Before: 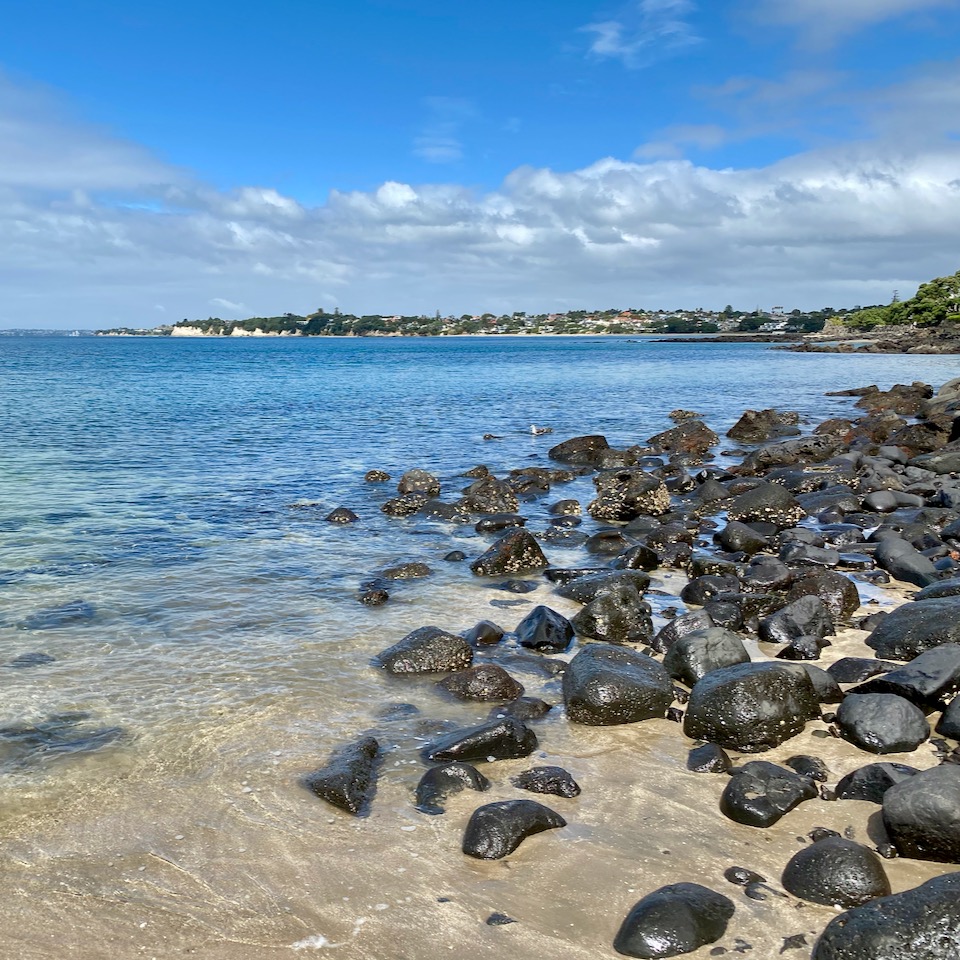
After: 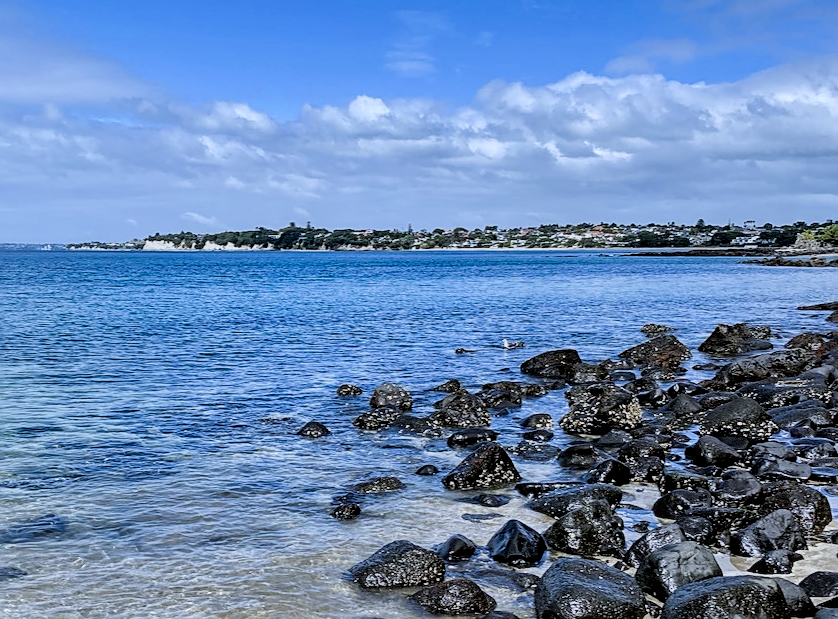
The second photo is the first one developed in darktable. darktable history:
white balance: red 0.948, green 1.02, blue 1.176
exposure: exposure -0.293 EV, compensate highlight preservation false
local contrast: on, module defaults
crop: left 3.015%, top 8.969%, right 9.647%, bottom 26.457%
filmic rgb: black relative exposure -5 EV, white relative exposure 3.2 EV, hardness 3.42, contrast 1.2, highlights saturation mix -30%
sharpen: on, module defaults
